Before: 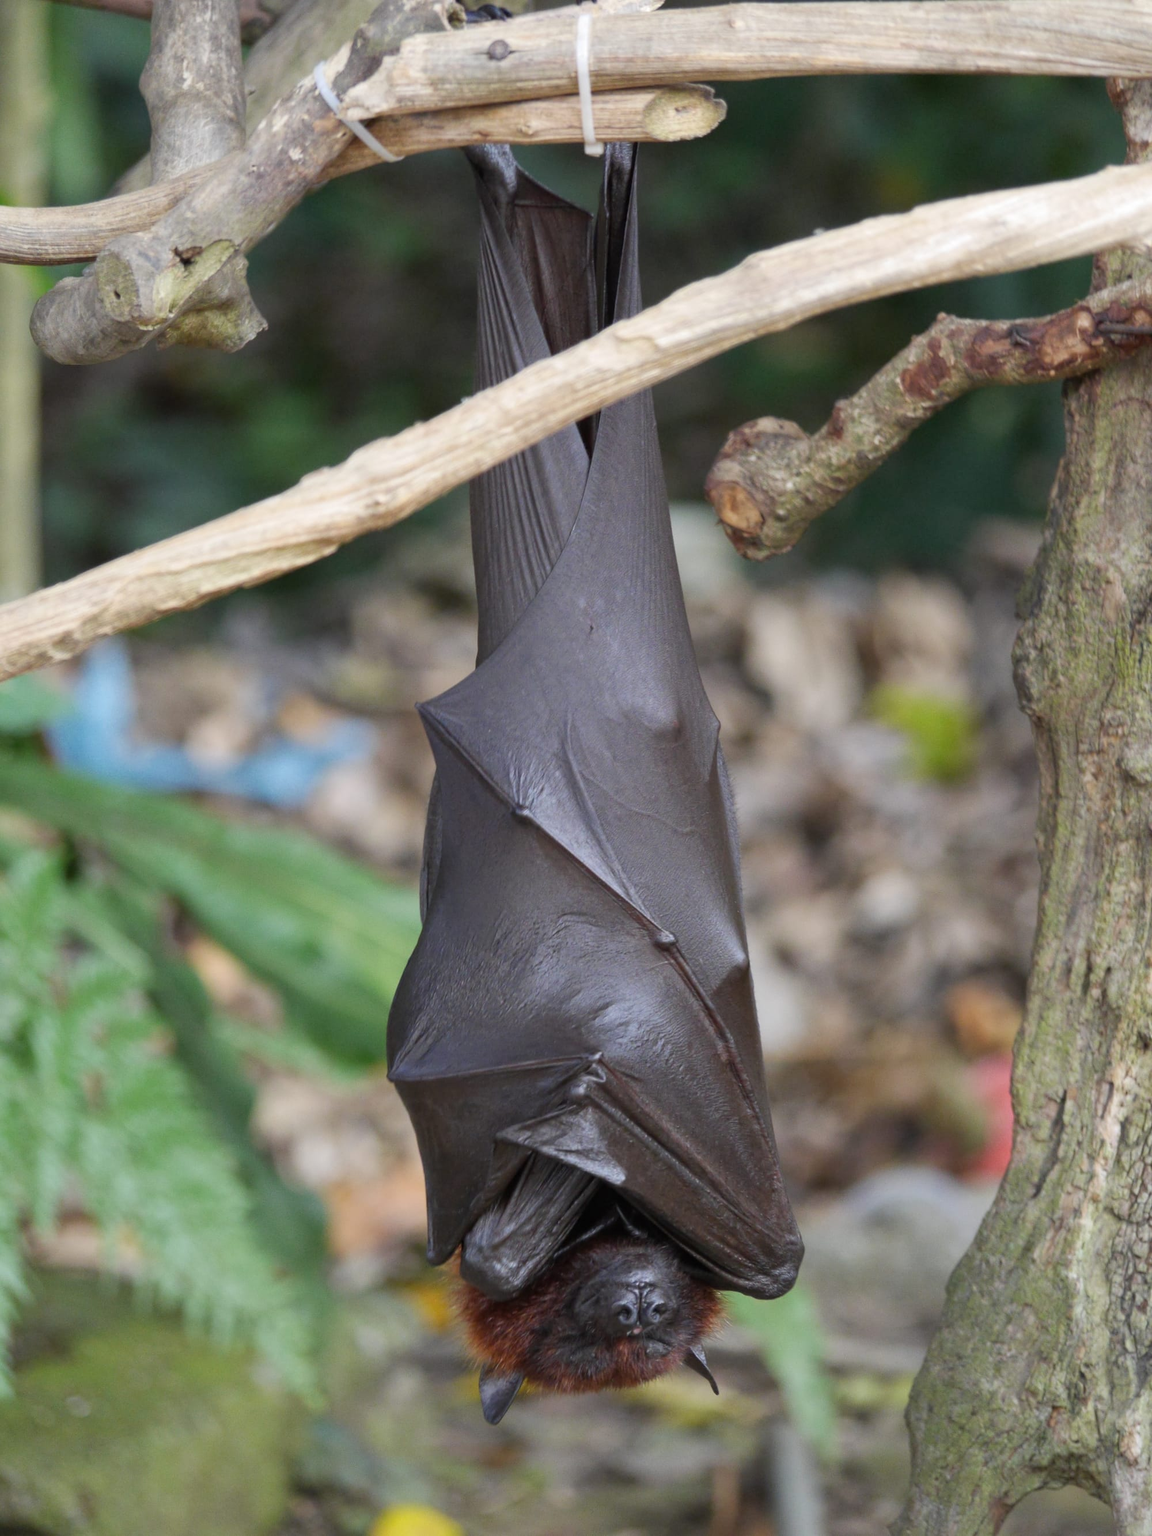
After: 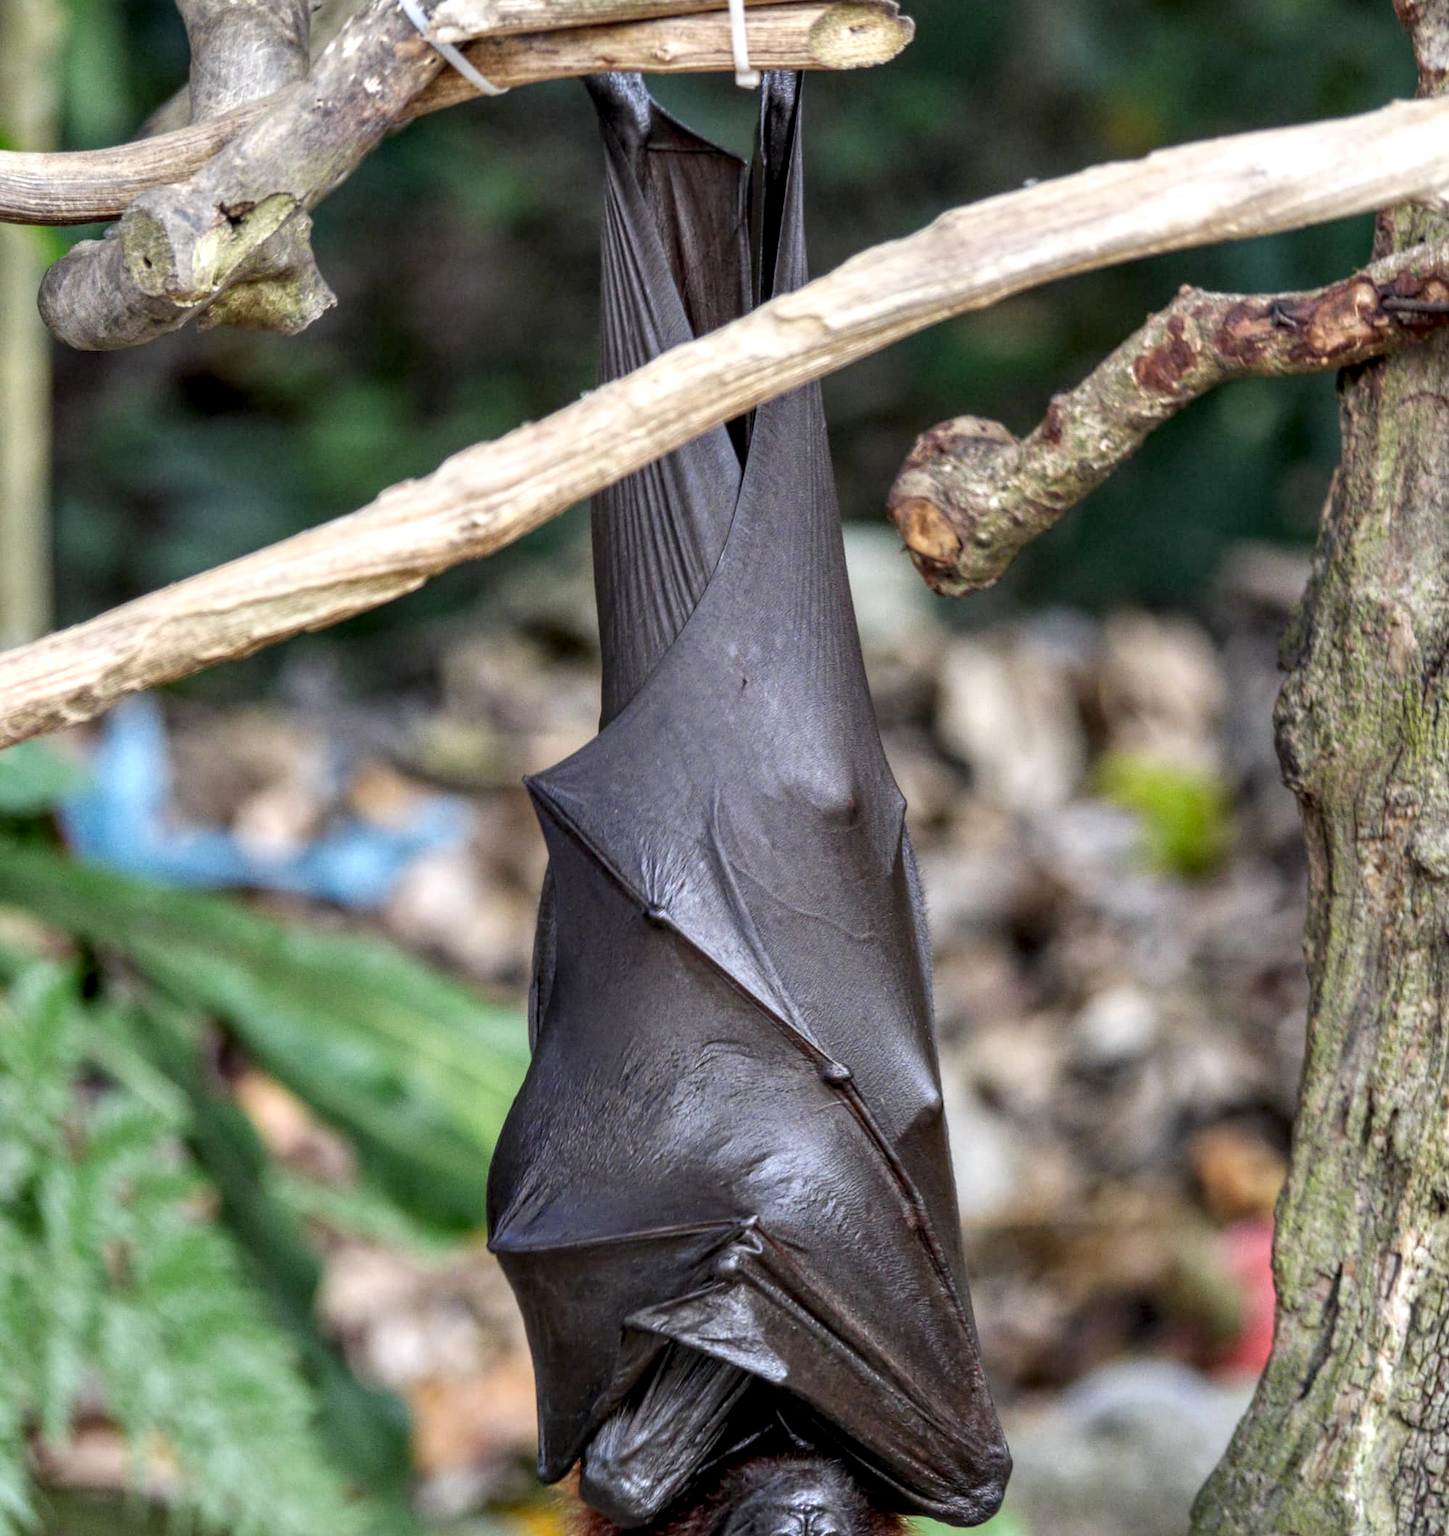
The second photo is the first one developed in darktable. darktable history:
crop and rotate: top 5.664%, bottom 14.862%
local contrast: highlights 3%, shadows 4%, detail 134%
contrast equalizer: octaves 7, y [[0.6 ×6], [0.55 ×6], [0 ×6], [0 ×6], [0 ×6]]
